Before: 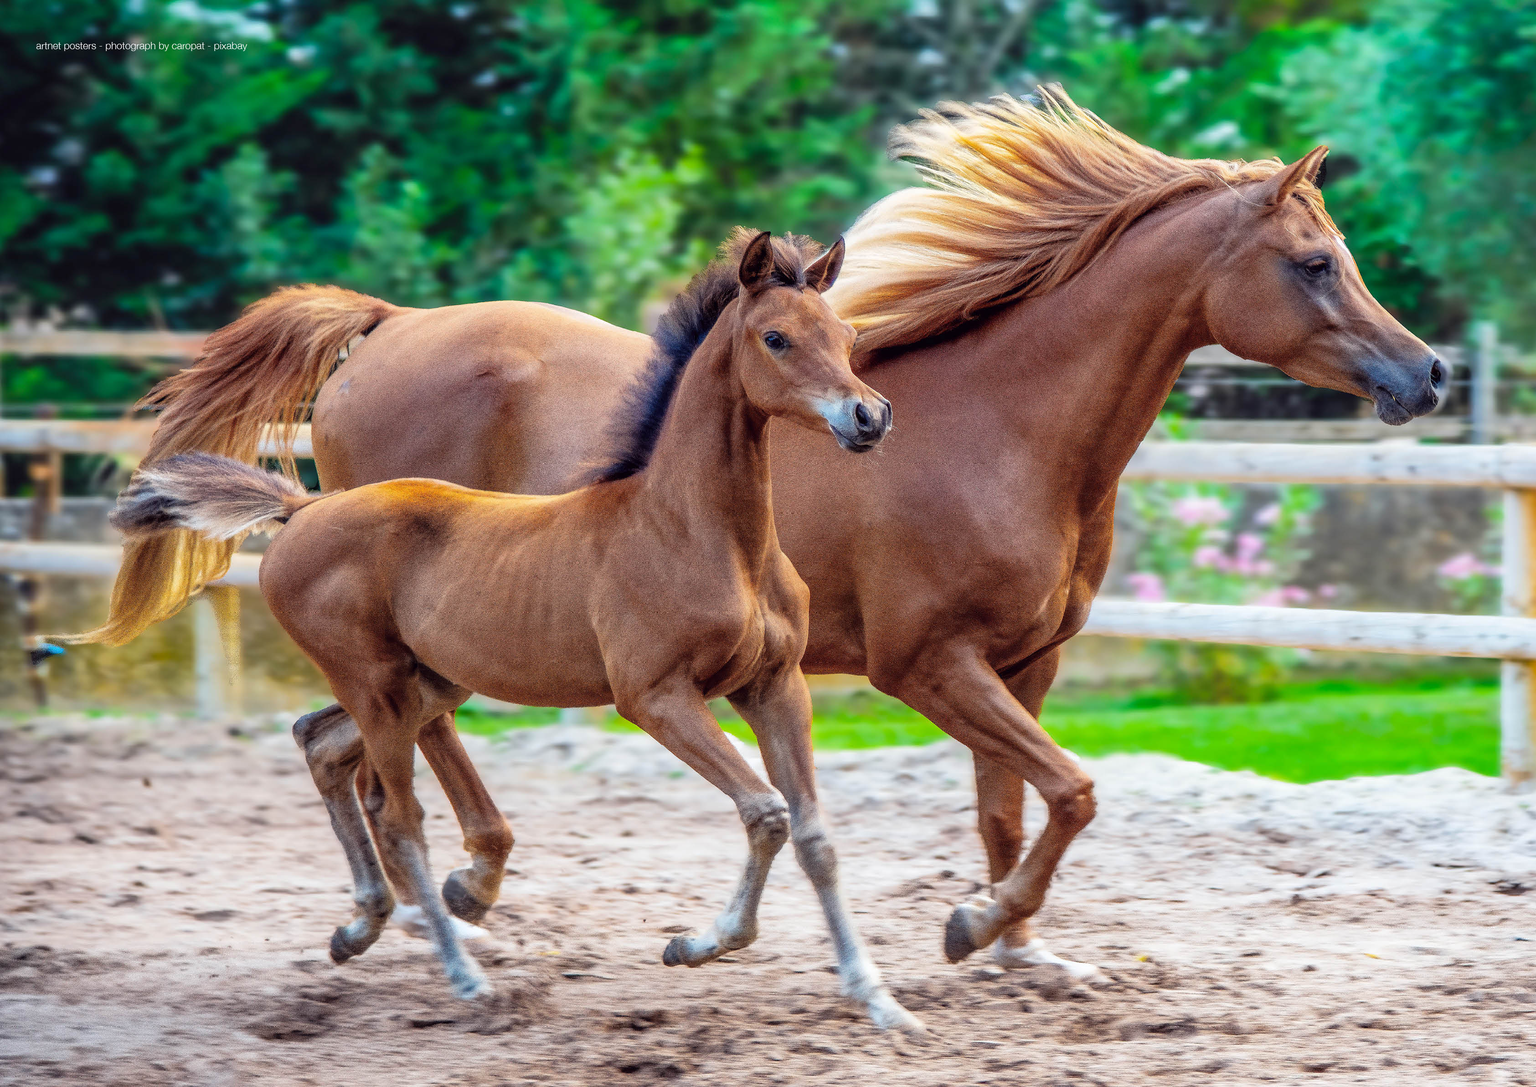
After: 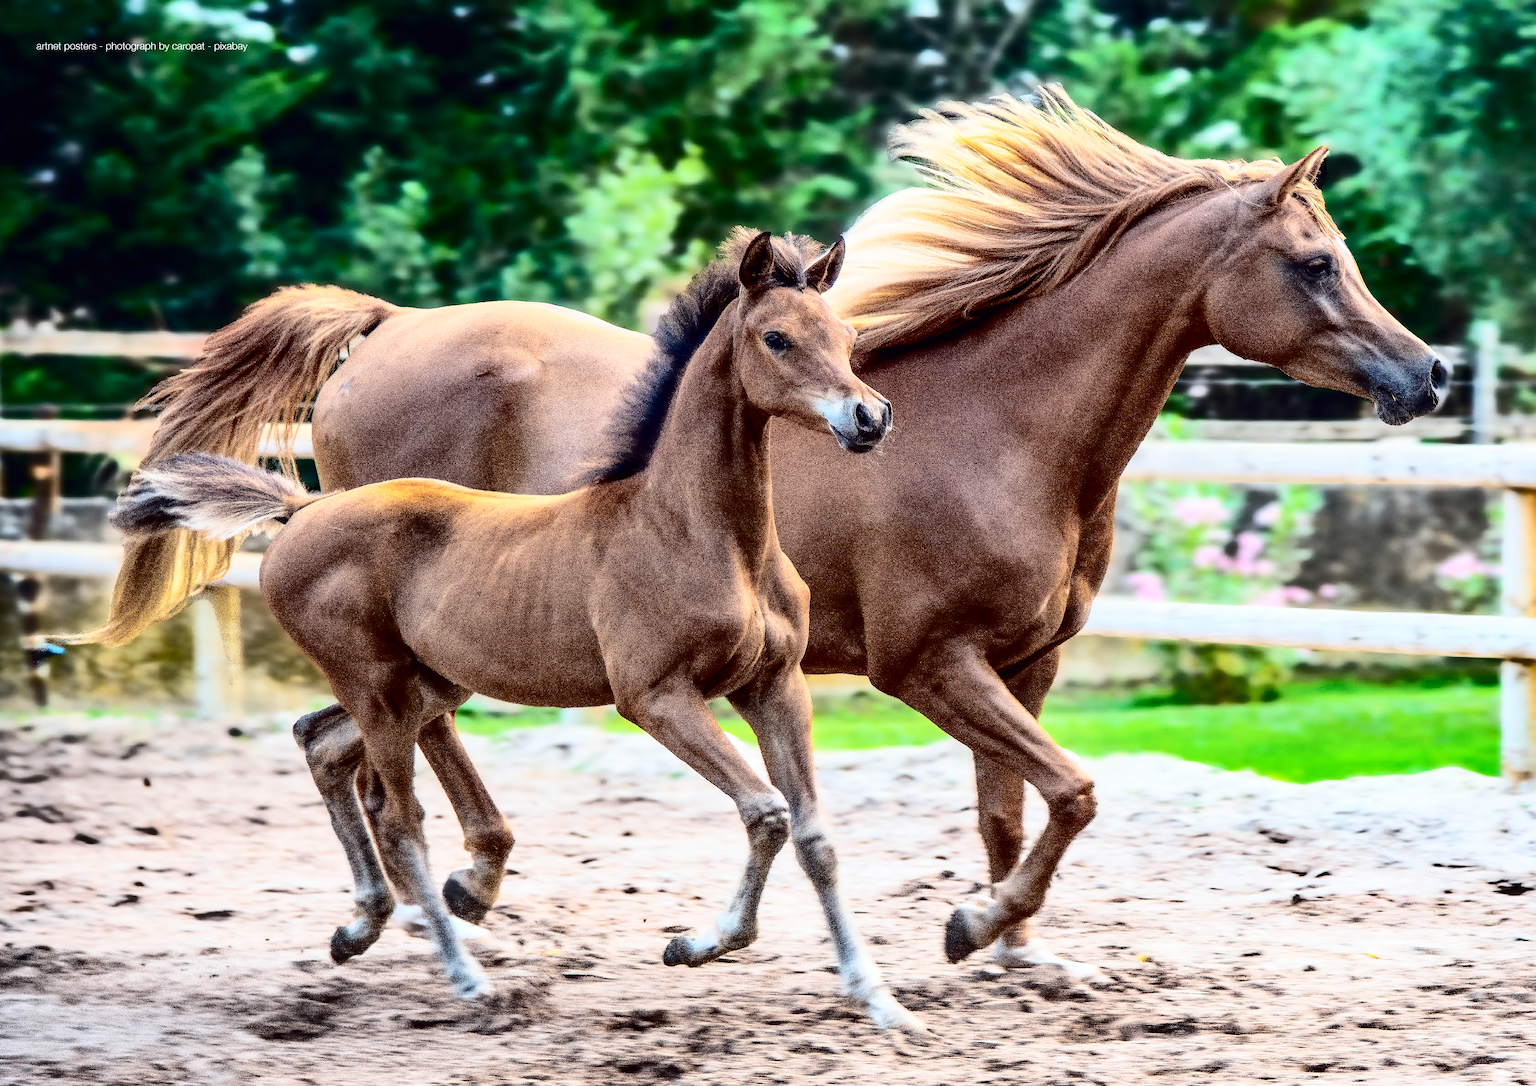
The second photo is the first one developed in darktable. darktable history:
contrast brightness saturation: contrast 0.5, saturation -0.1
shadows and highlights: shadows 5, soften with gaussian
